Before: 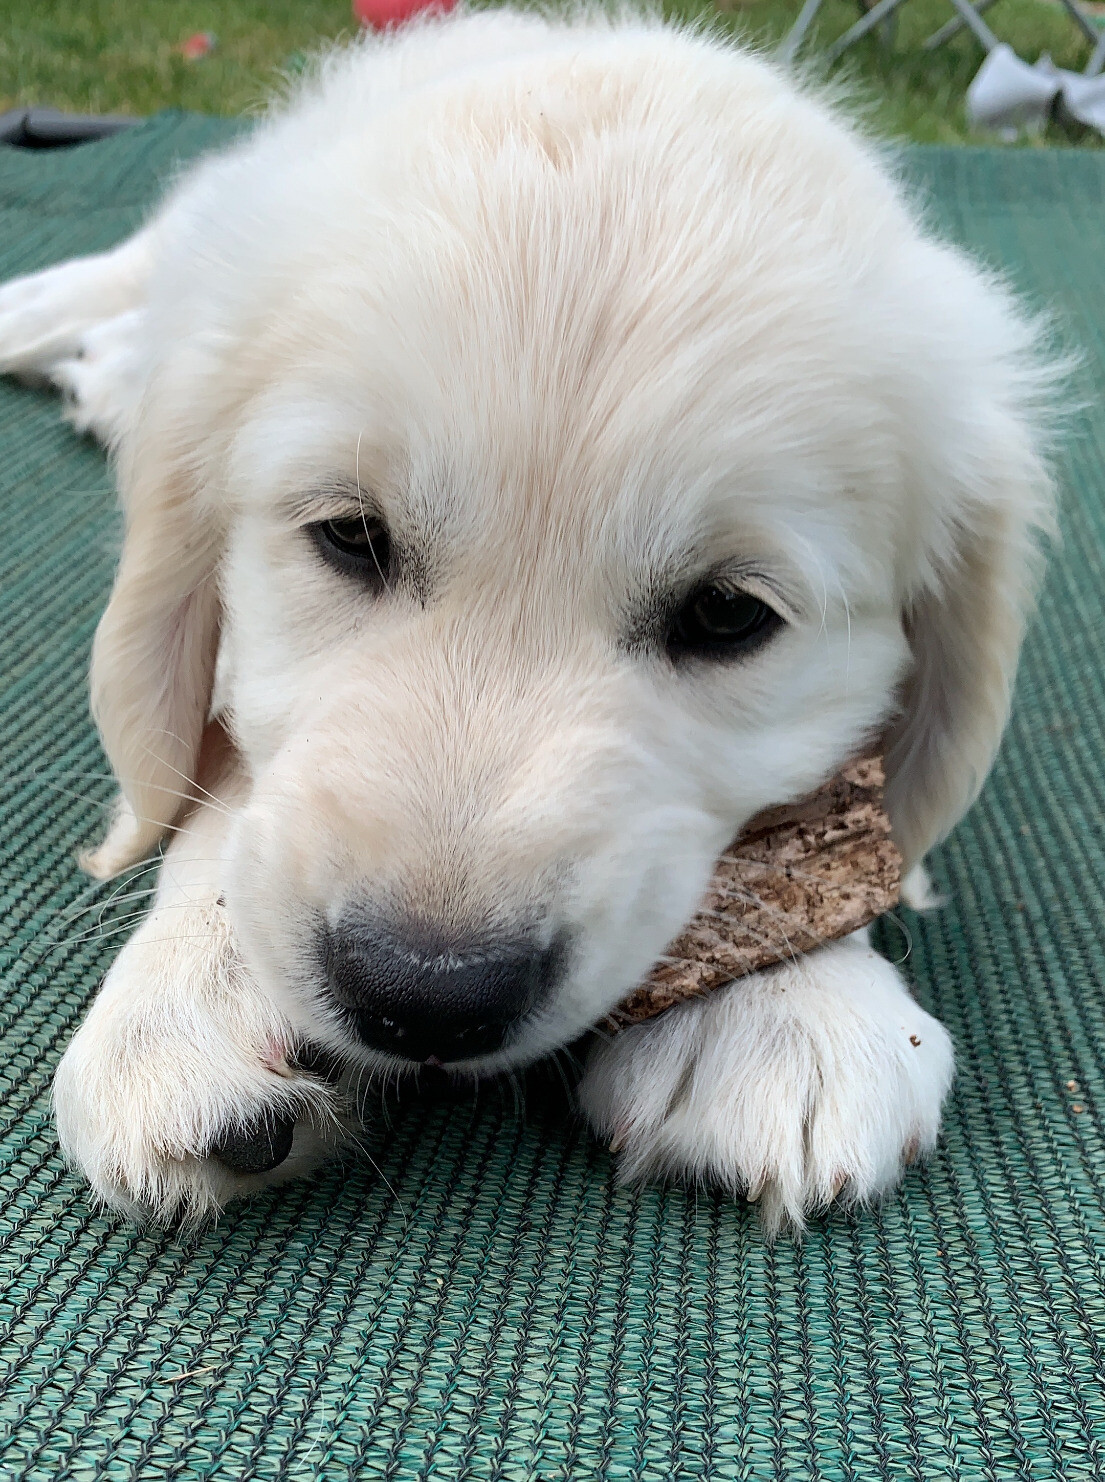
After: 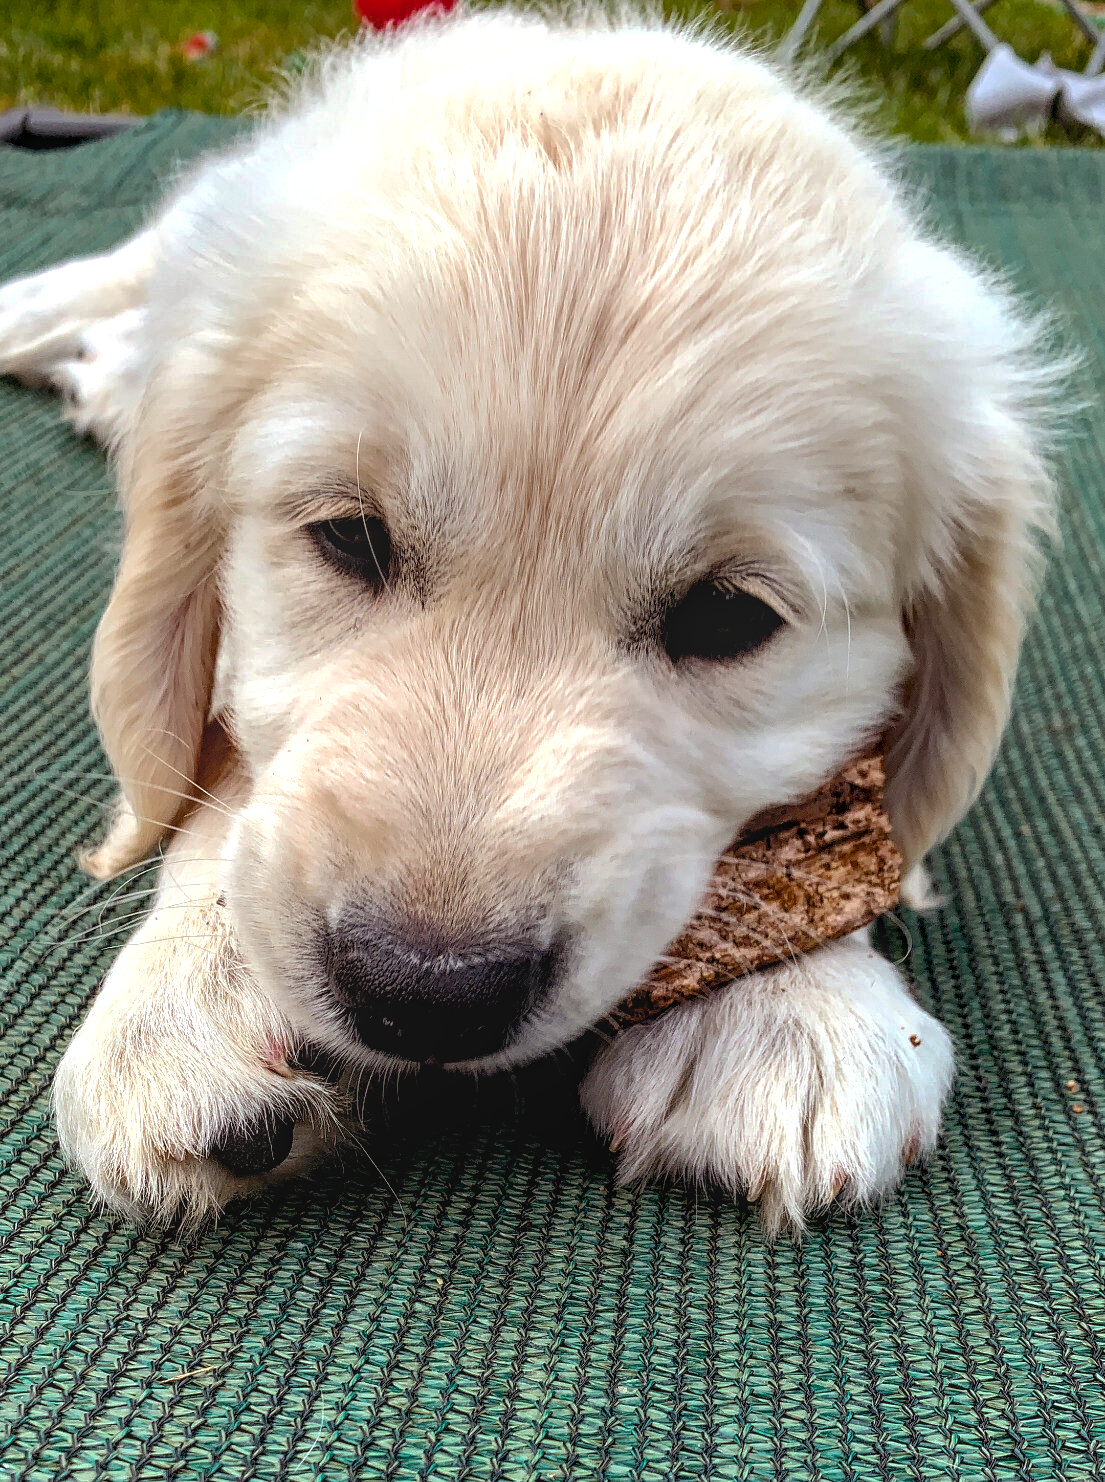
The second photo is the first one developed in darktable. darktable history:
color balance rgb: power › chroma 1.553%, power › hue 27.03°, global offset › luminance -0.872%, perceptual saturation grading › global saturation 30.351%, global vibrance 6.678%, contrast 13.126%, saturation formula JzAzBz (2021)
local contrast: highlights 76%, shadows 55%, detail 176%, midtone range 0.21
exposure: compensate highlight preservation false
base curve: curves: ch0 [(0, 0) (0.74, 0.67) (1, 1)], preserve colors none
